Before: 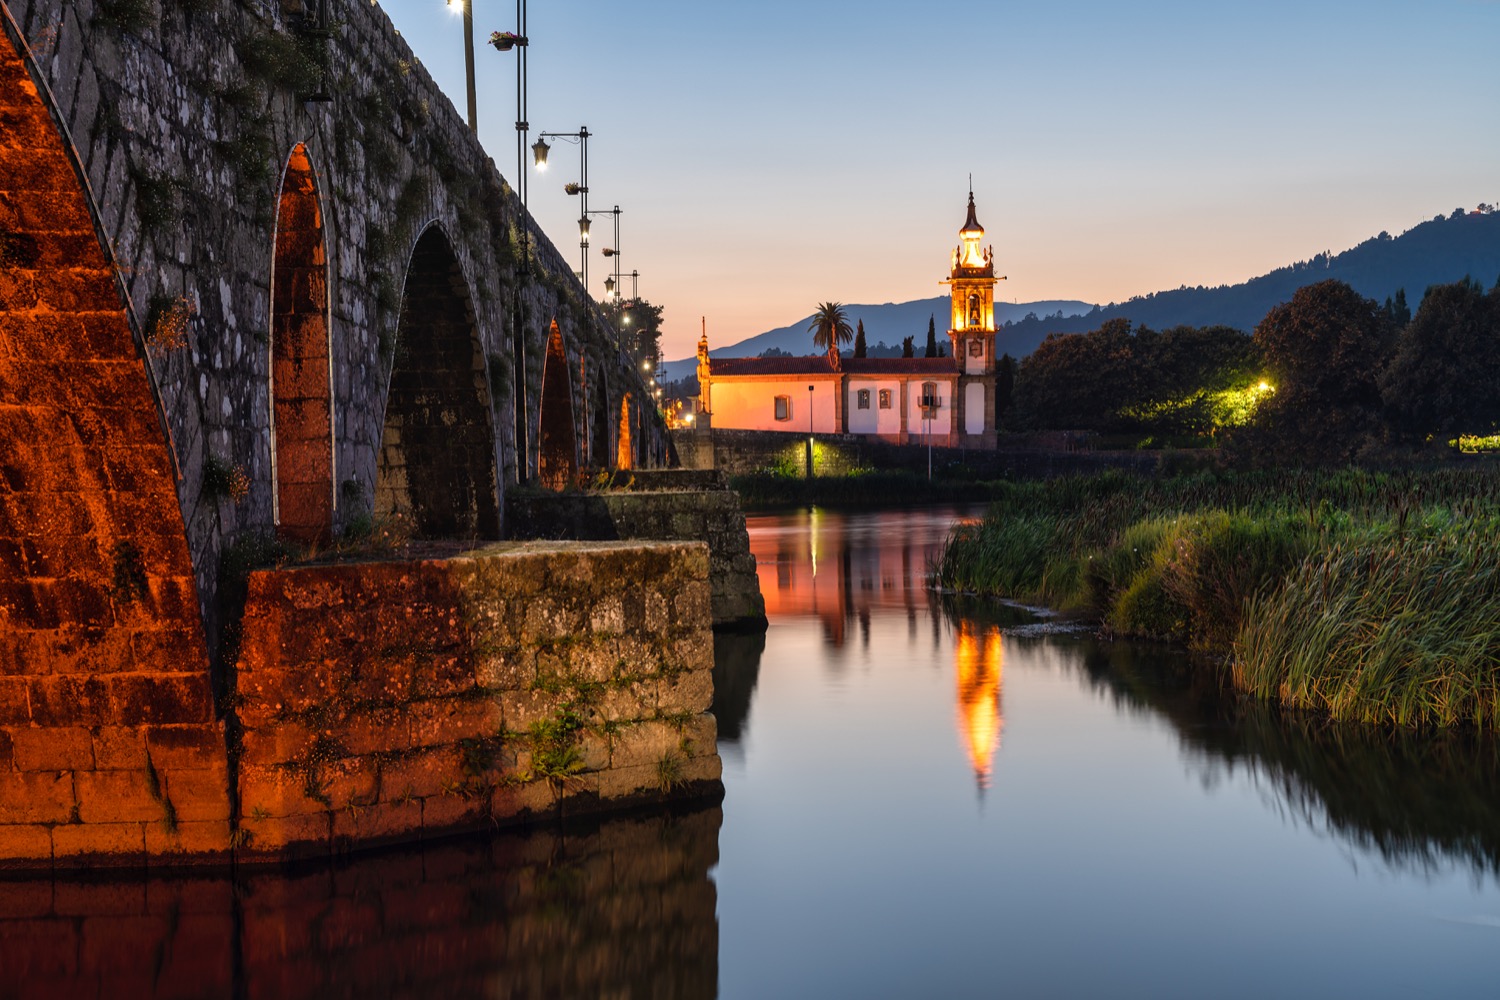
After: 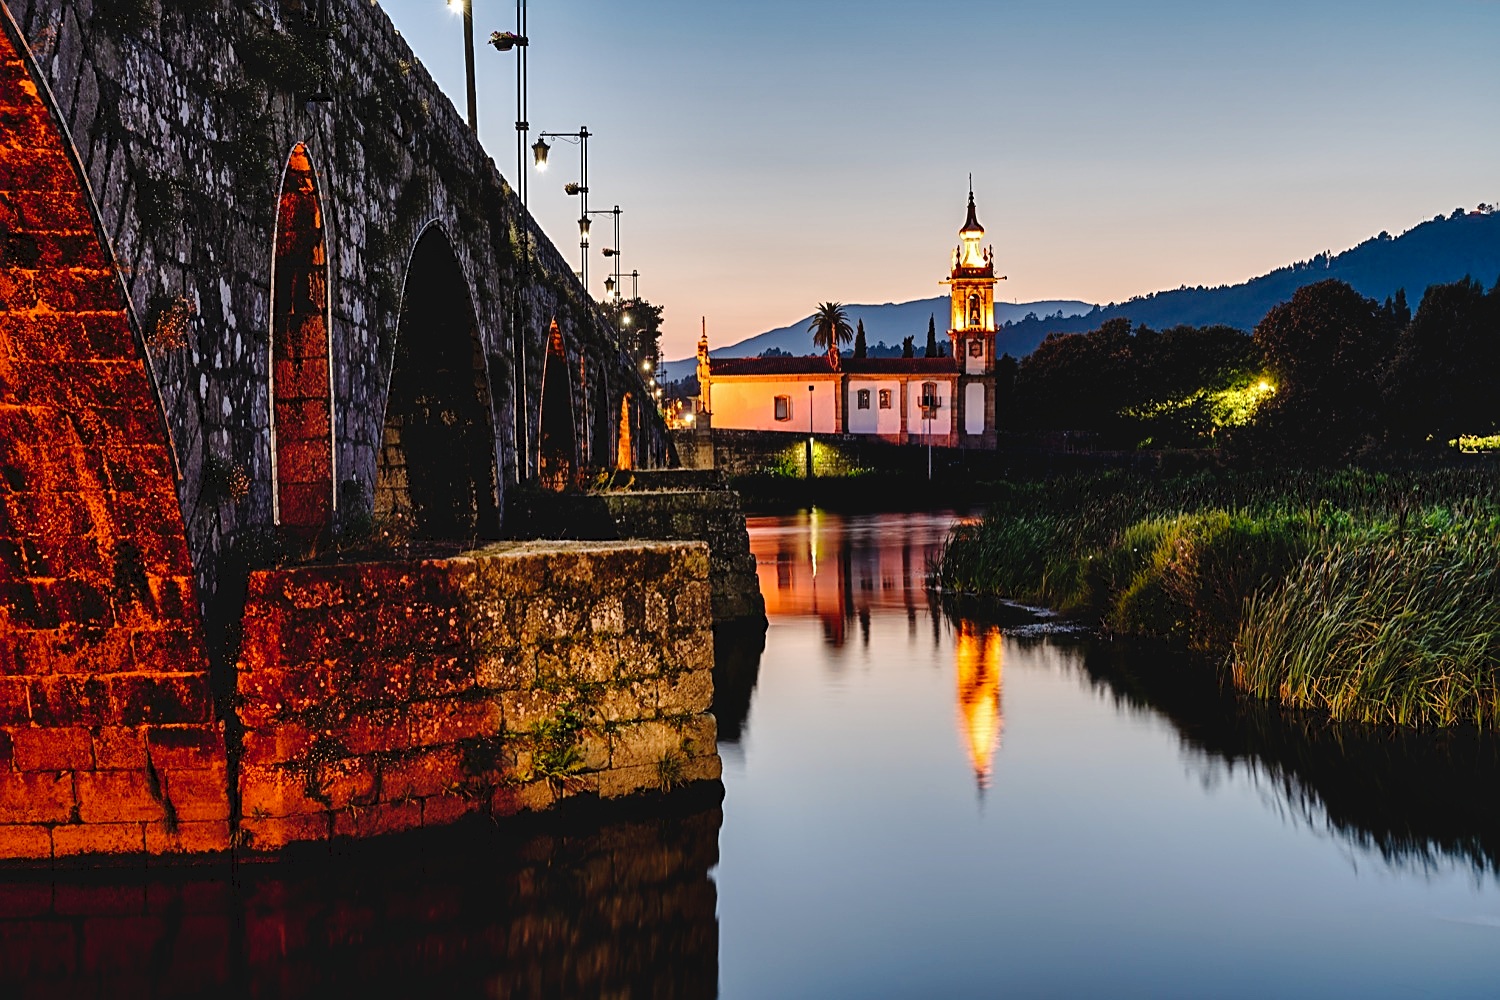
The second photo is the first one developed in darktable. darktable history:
shadows and highlights: shadows 30.7, highlights -62.59, soften with gaussian
sharpen: radius 2.584, amount 0.684
tone curve: curves: ch0 [(0, 0) (0.003, 0.048) (0.011, 0.048) (0.025, 0.048) (0.044, 0.049) (0.069, 0.048) (0.1, 0.052) (0.136, 0.071) (0.177, 0.109) (0.224, 0.157) (0.277, 0.233) (0.335, 0.32) (0.399, 0.404) (0.468, 0.496) (0.543, 0.582) (0.623, 0.653) (0.709, 0.738) (0.801, 0.811) (0.898, 0.895) (1, 1)], preserve colors none
